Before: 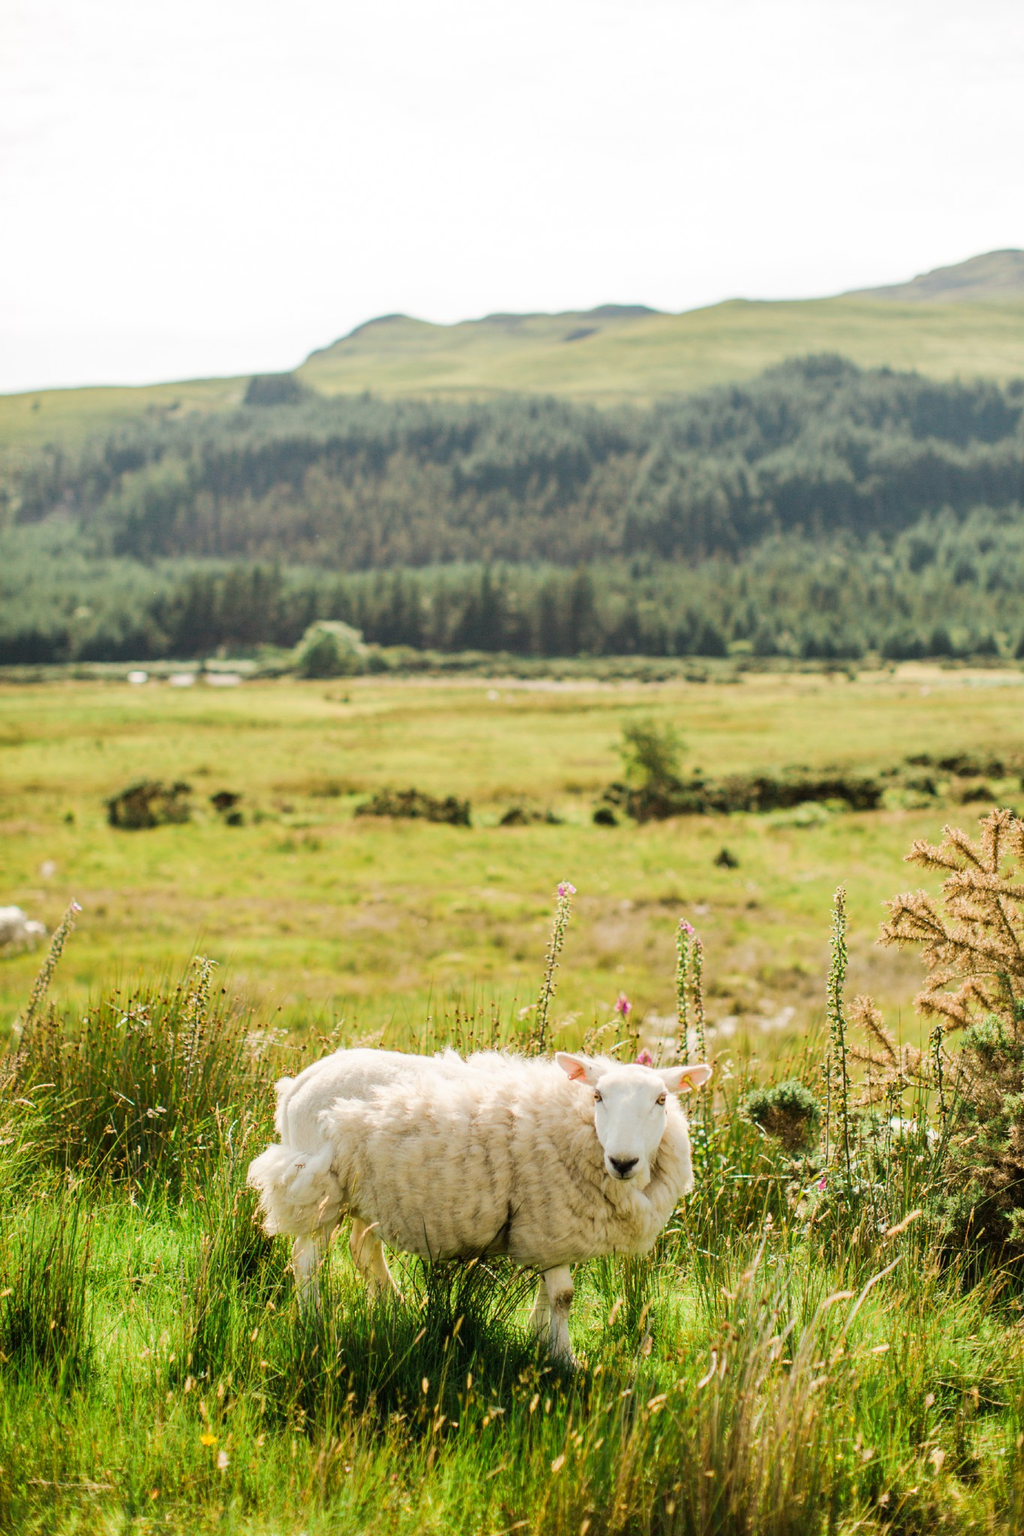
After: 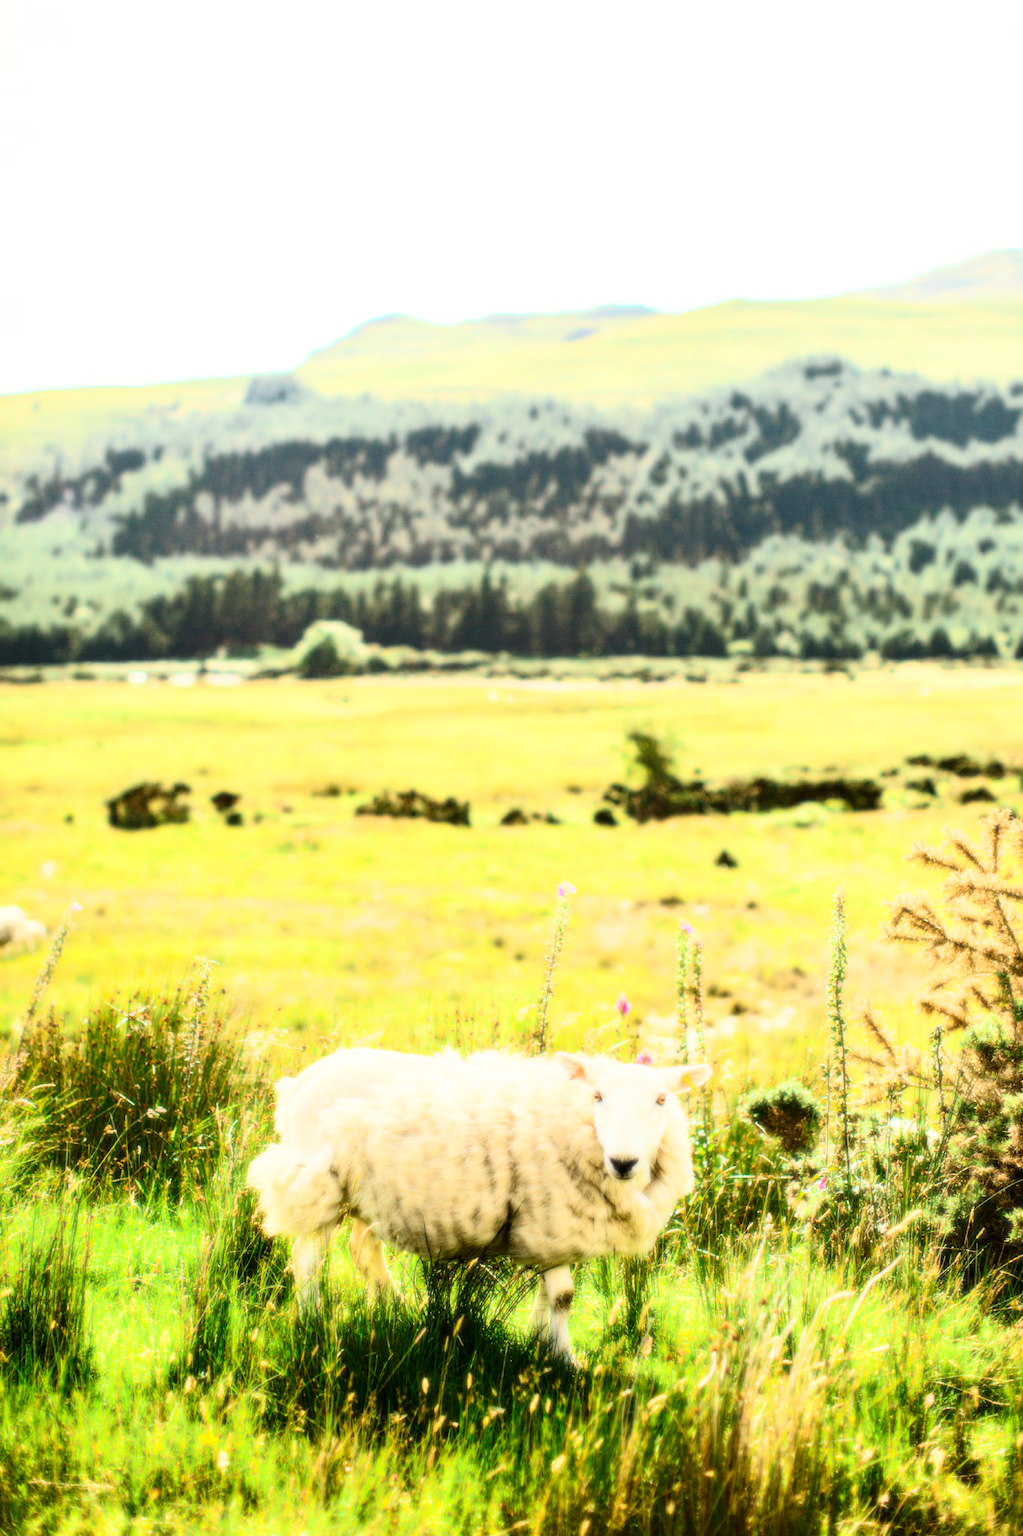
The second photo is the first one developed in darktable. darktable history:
bloom: size 0%, threshold 54.82%, strength 8.31%
contrast brightness saturation: contrast 0.18, saturation 0.3
